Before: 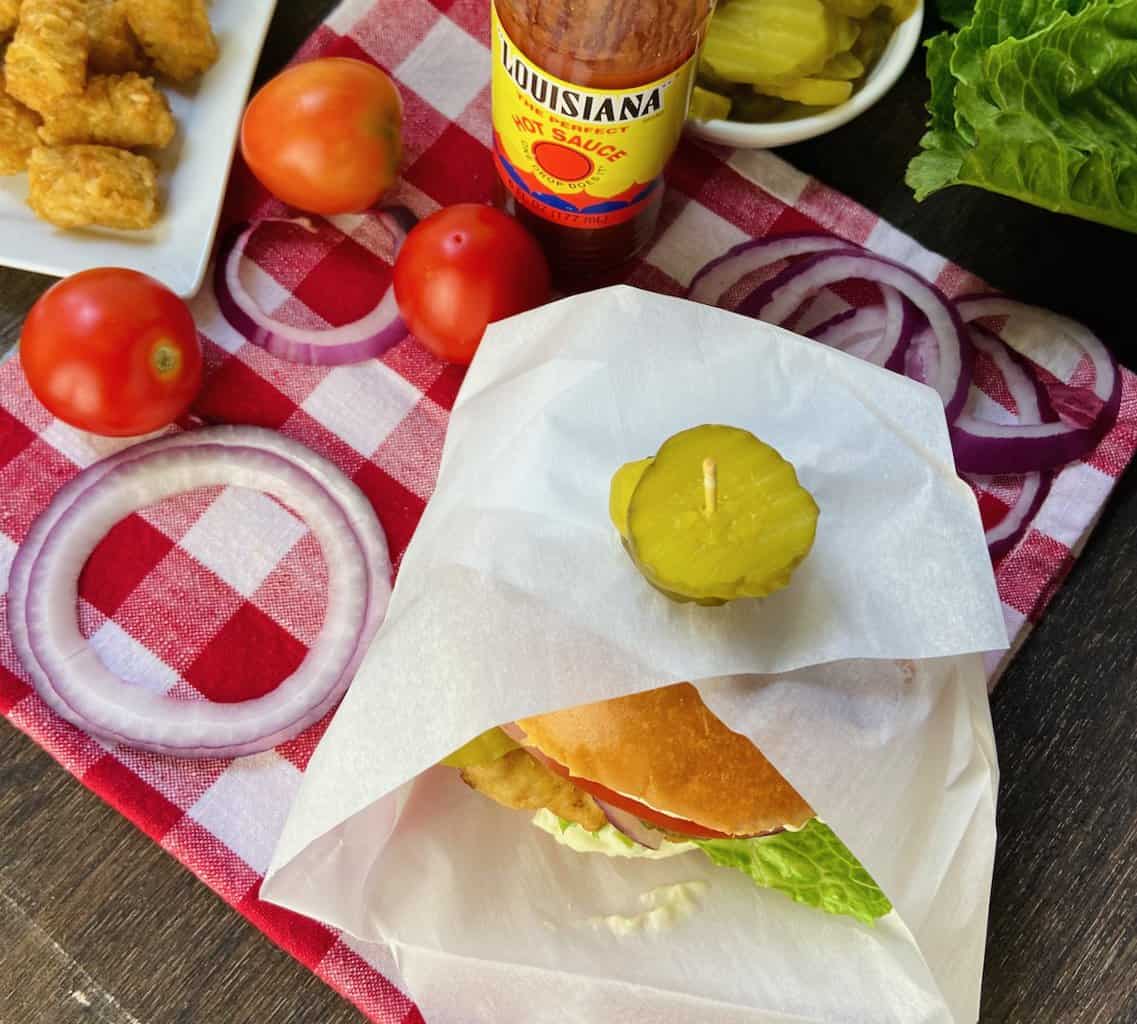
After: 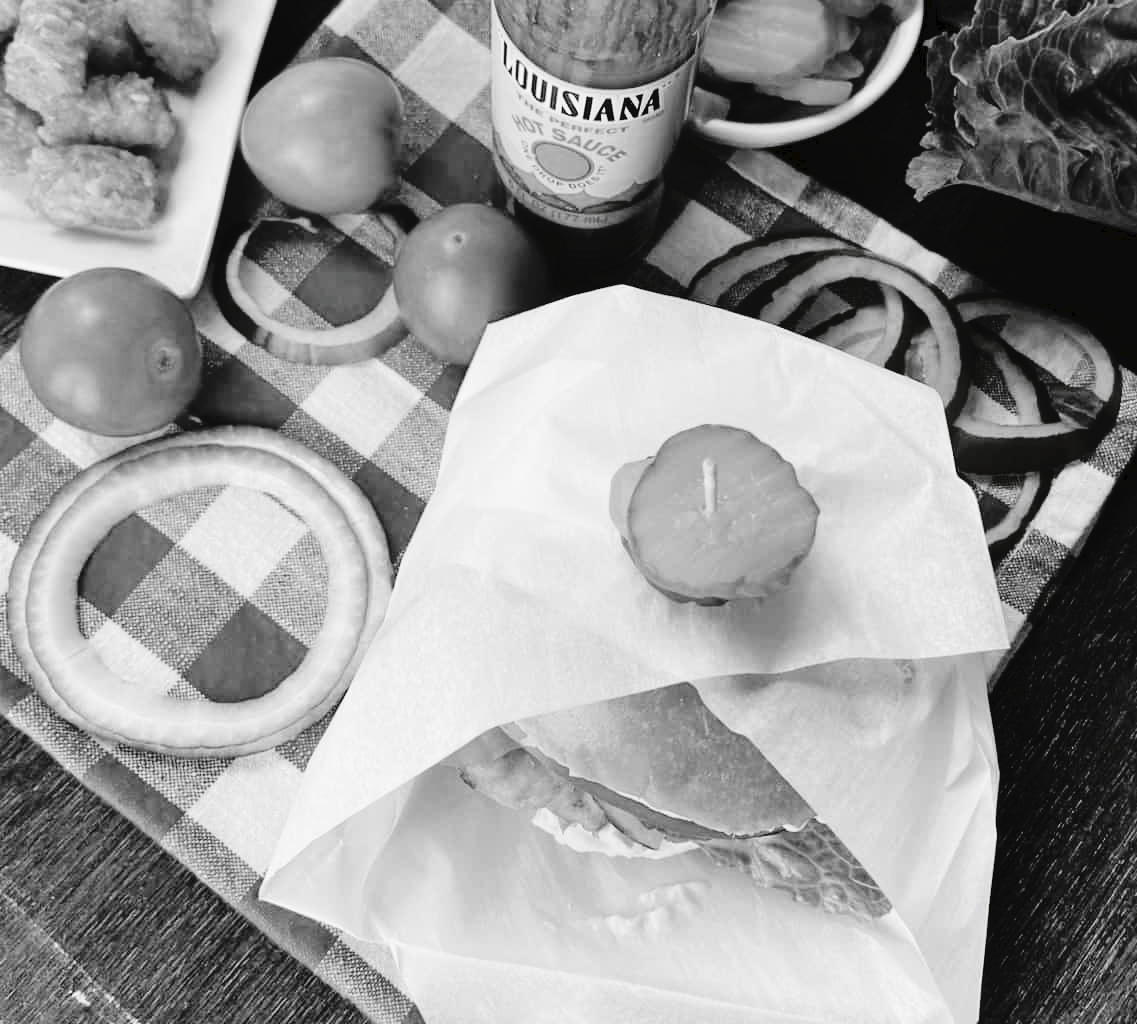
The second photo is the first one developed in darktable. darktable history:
tone curve: curves: ch0 [(0, 0) (0.003, 0.03) (0.011, 0.03) (0.025, 0.033) (0.044, 0.035) (0.069, 0.04) (0.1, 0.046) (0.136, 0.052) (0.177, 0.08) (0.224, 0.121) (0.277, 0.225) (0.335, 0.343) (0.399, 0.456) (0.468, 0.555) (0.543, 0.647) (0.623, 0.732) (0.709, 0.808) (0.801, 0.886) (0.898, 0.947) (1, 1)], preserve colors none
color look up table: target L [90.94, 83.12, 90.24, 78.43, 77.71, 76.61, 72.94, 48.31, 42.65, 48.31, 34.59, 22.91, 0.497, 200.09, 81.69, 78.43, 80.24, 66.62, 62.46, 58.38, 62.46, 47.64, 57.87, 33.18, 31.8, 25.32, 21.7, 85.27, 84.2, 70.73, 87.05, 81.69, 65.87, 83.12, 47.24, 52.01, 53.98, 42.92, 53.19, 30.16, 13.23, 90.94, 92.35, 71.1, 83.12, 75.52, 51.22, 36.77, 48.57], target a [-0.003, -0.003, -0.001, 0, 0, -0.002, -0.001, 0.001 ×5, 0, 0, -0.001, 0, -0.001, 0, 0, 0.001, 0, 0, 0, 0.001, 0.001, 0.001, 0, -0.003, 0, -0.002, 0, -0.001, 0, -0.003, 0.001, 0.001, 0, 0.001, 0, 0.001, -0.132, -0.003, -0.003, 0, -0.003, 0, 0, 0.001, 0.001], target b [0.025, 0.025, 0.002, 0.002, 0.002, 0.023, 0.003, -0.003 ×4, -0.005, 0, 0, 0.003, 0.002, 0.003, 0.003, 0.002, -0.004, 0.002, 0.002, 0.002, -0.005, -0.006, -0.006, -0.003, 0.025, 0.002, 0.023, 0.001, 0.003, 0.003, 0.025, -0.005, -0.003, 0.003, -0.003, 0.003, -0.005, 1.687, 0.025, 0.024, 0.002, 0.025, 0.002, 0.002, -0.005, -0.003], num patches 49
